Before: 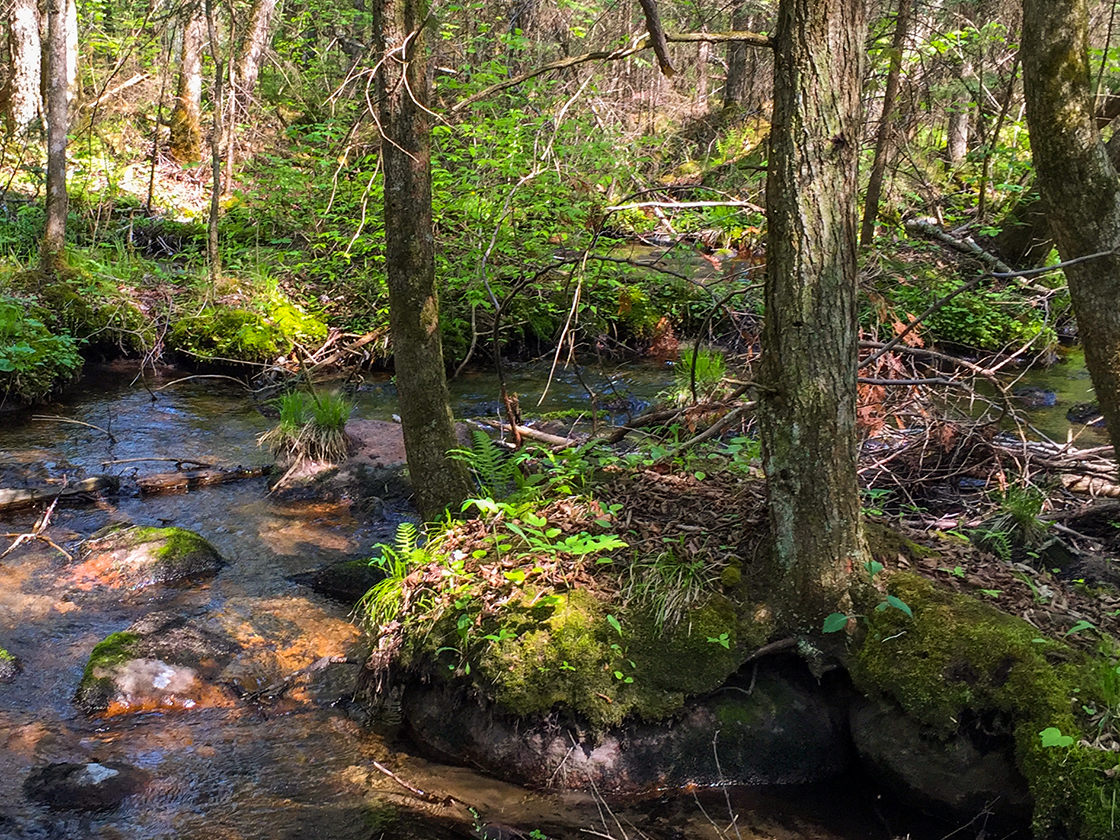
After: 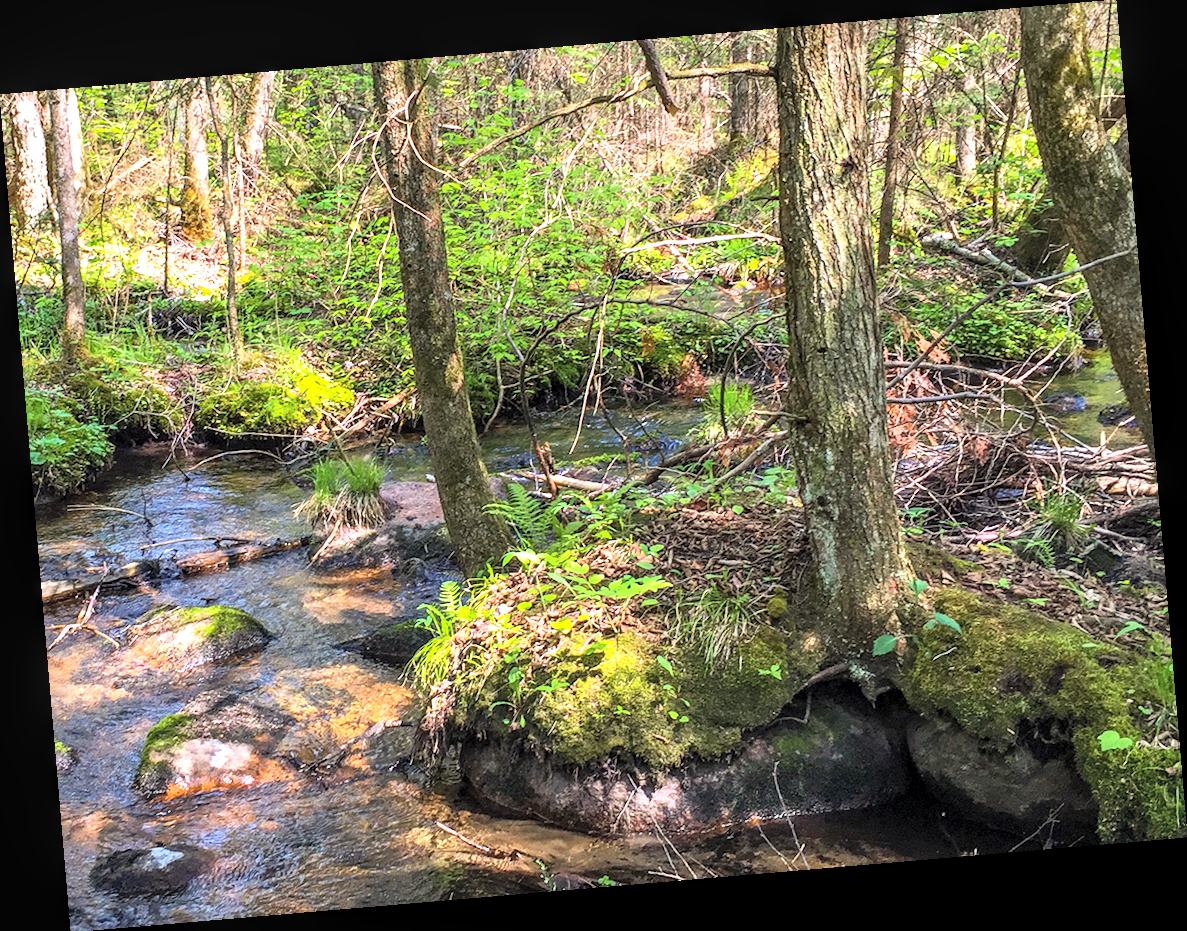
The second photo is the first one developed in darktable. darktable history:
local contrast: on, module defaults
rotate and perspective: rotation -4.86°, automatic cropping off
exposure: exposure 0.766 EV, compensate highlight preservation false
contrast brightness saturation: contrast 0.14, brightness 0.21
